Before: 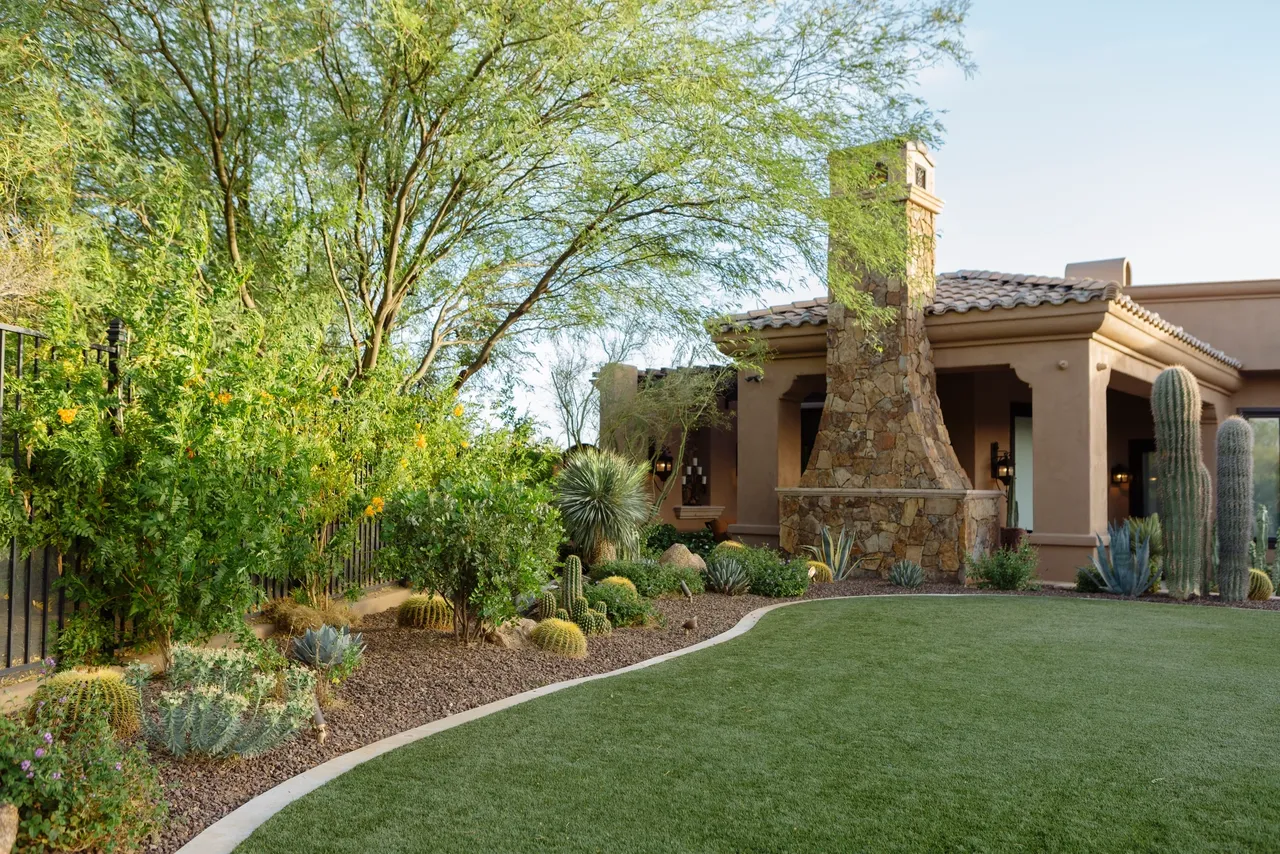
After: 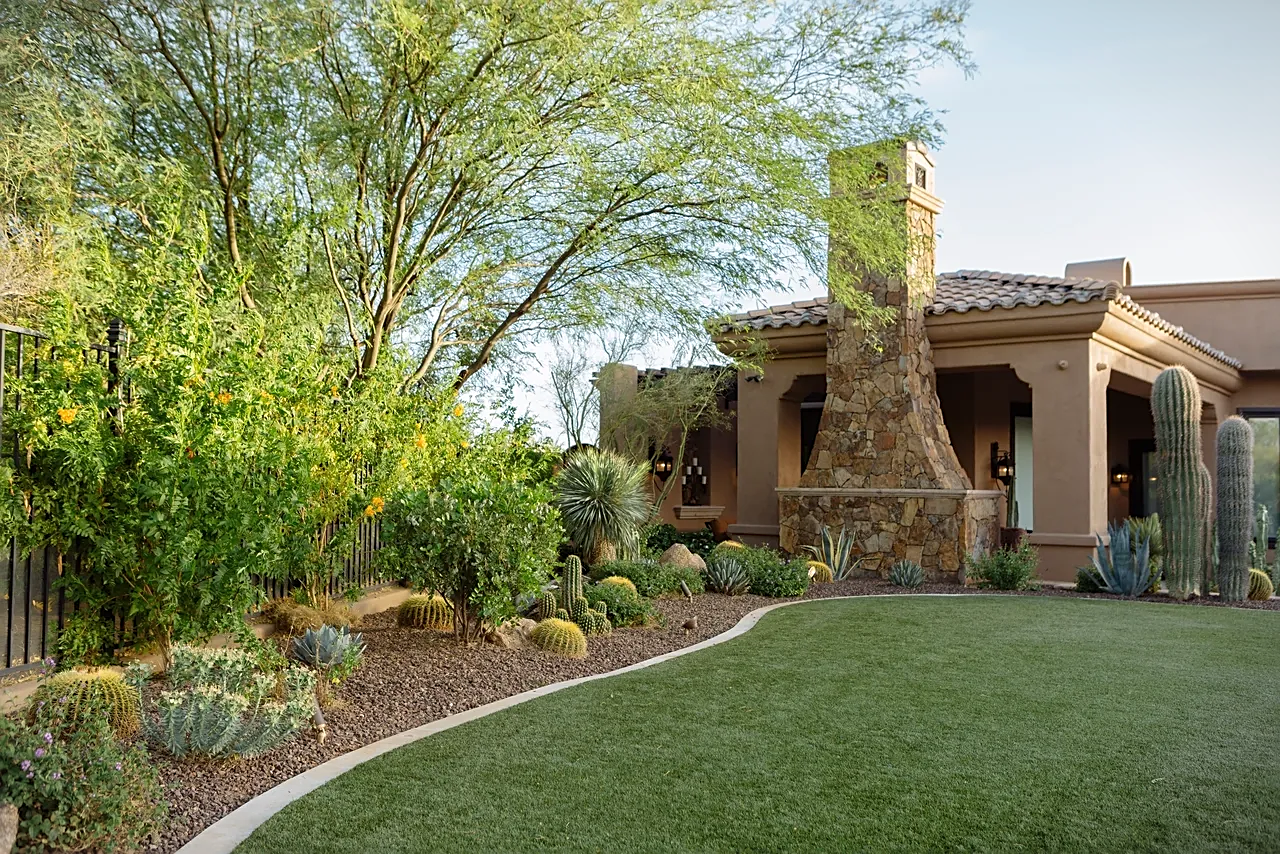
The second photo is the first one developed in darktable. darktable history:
sharpen: on, module defaults
vignetting: fall-off start 100%, brightness -0.282, width/height ratio 1.31
